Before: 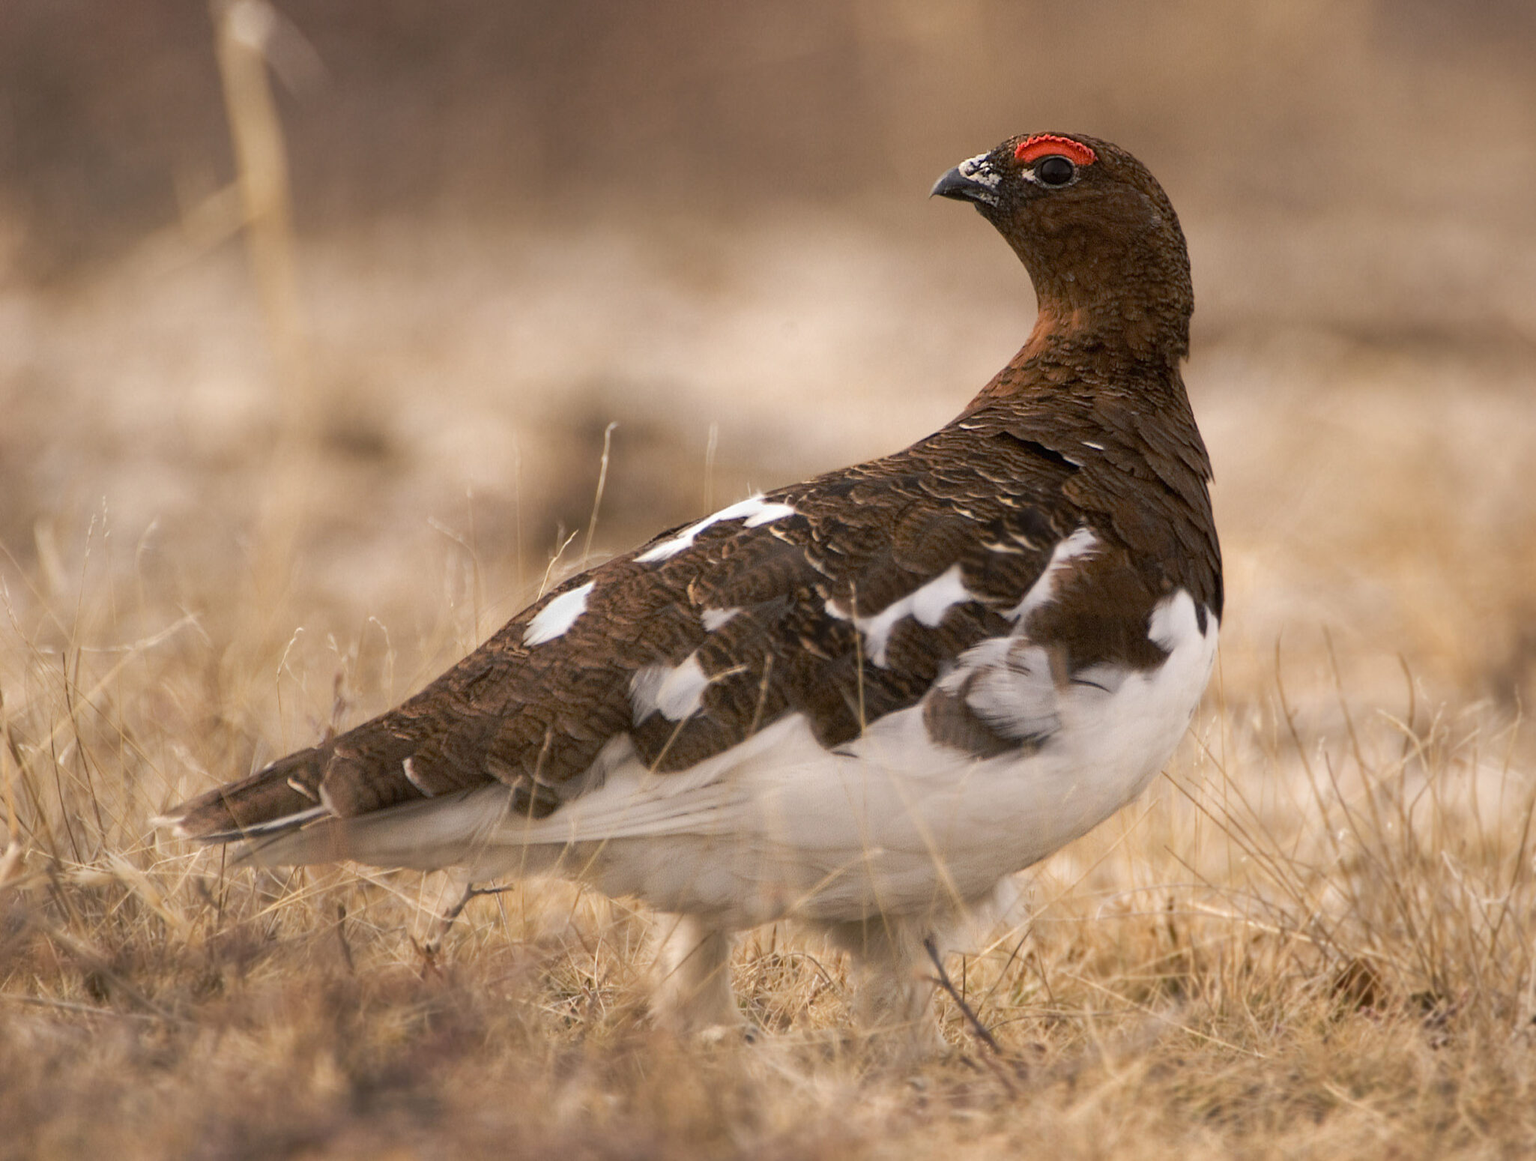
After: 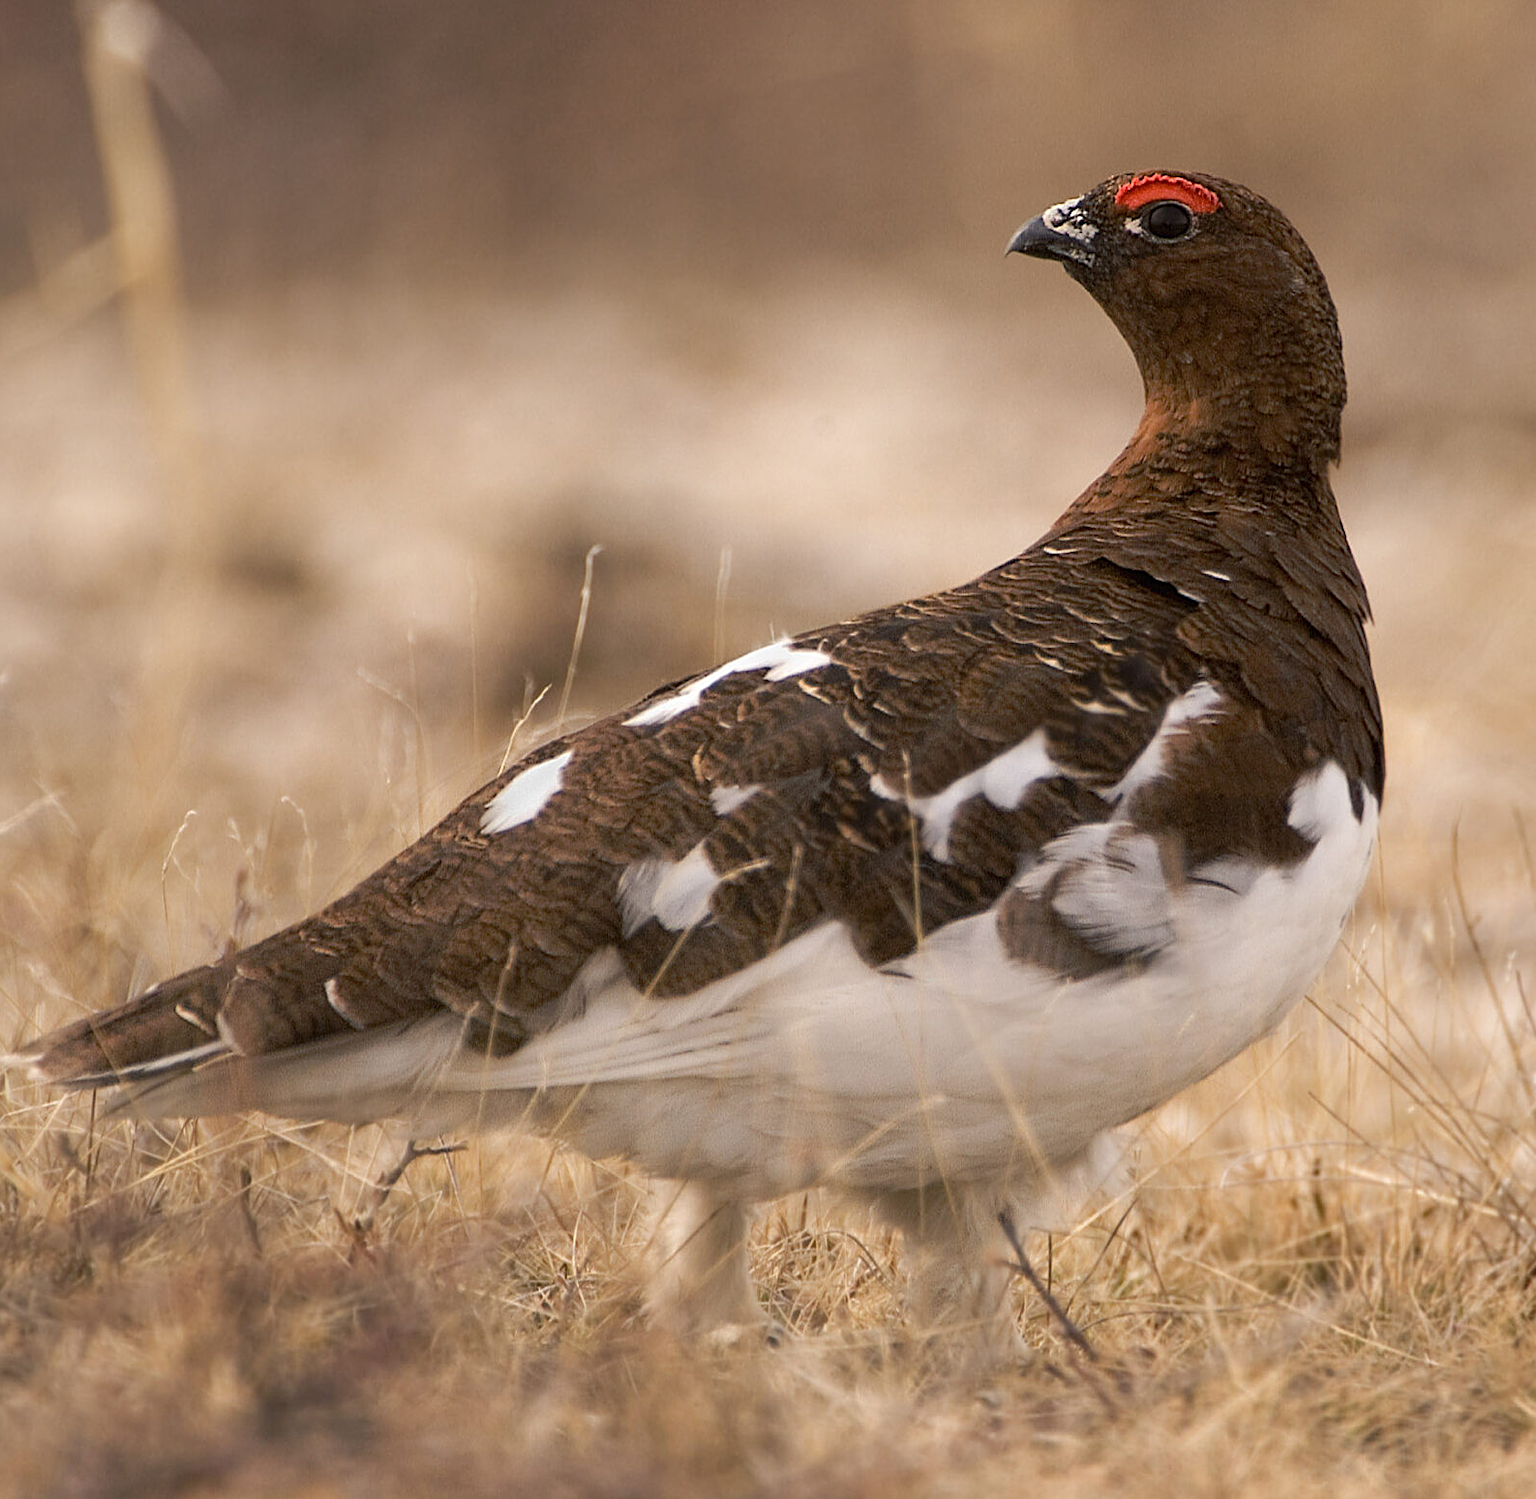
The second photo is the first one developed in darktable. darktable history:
sharpen: on, module defaults
crop: left 9.88%, right 12.664%
